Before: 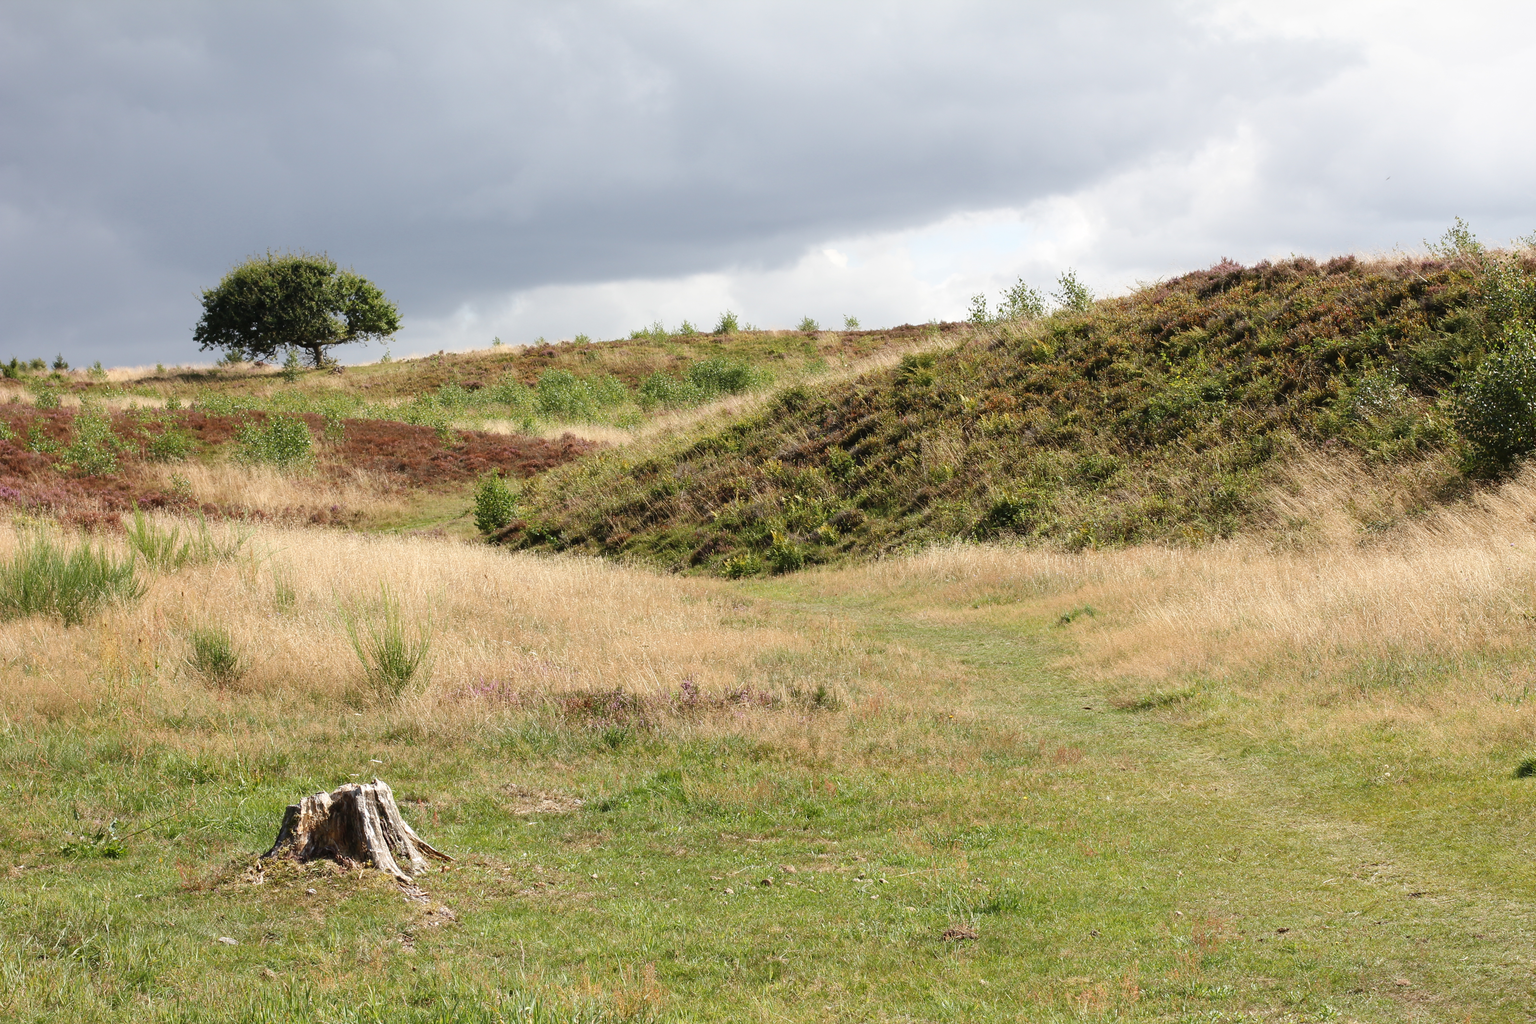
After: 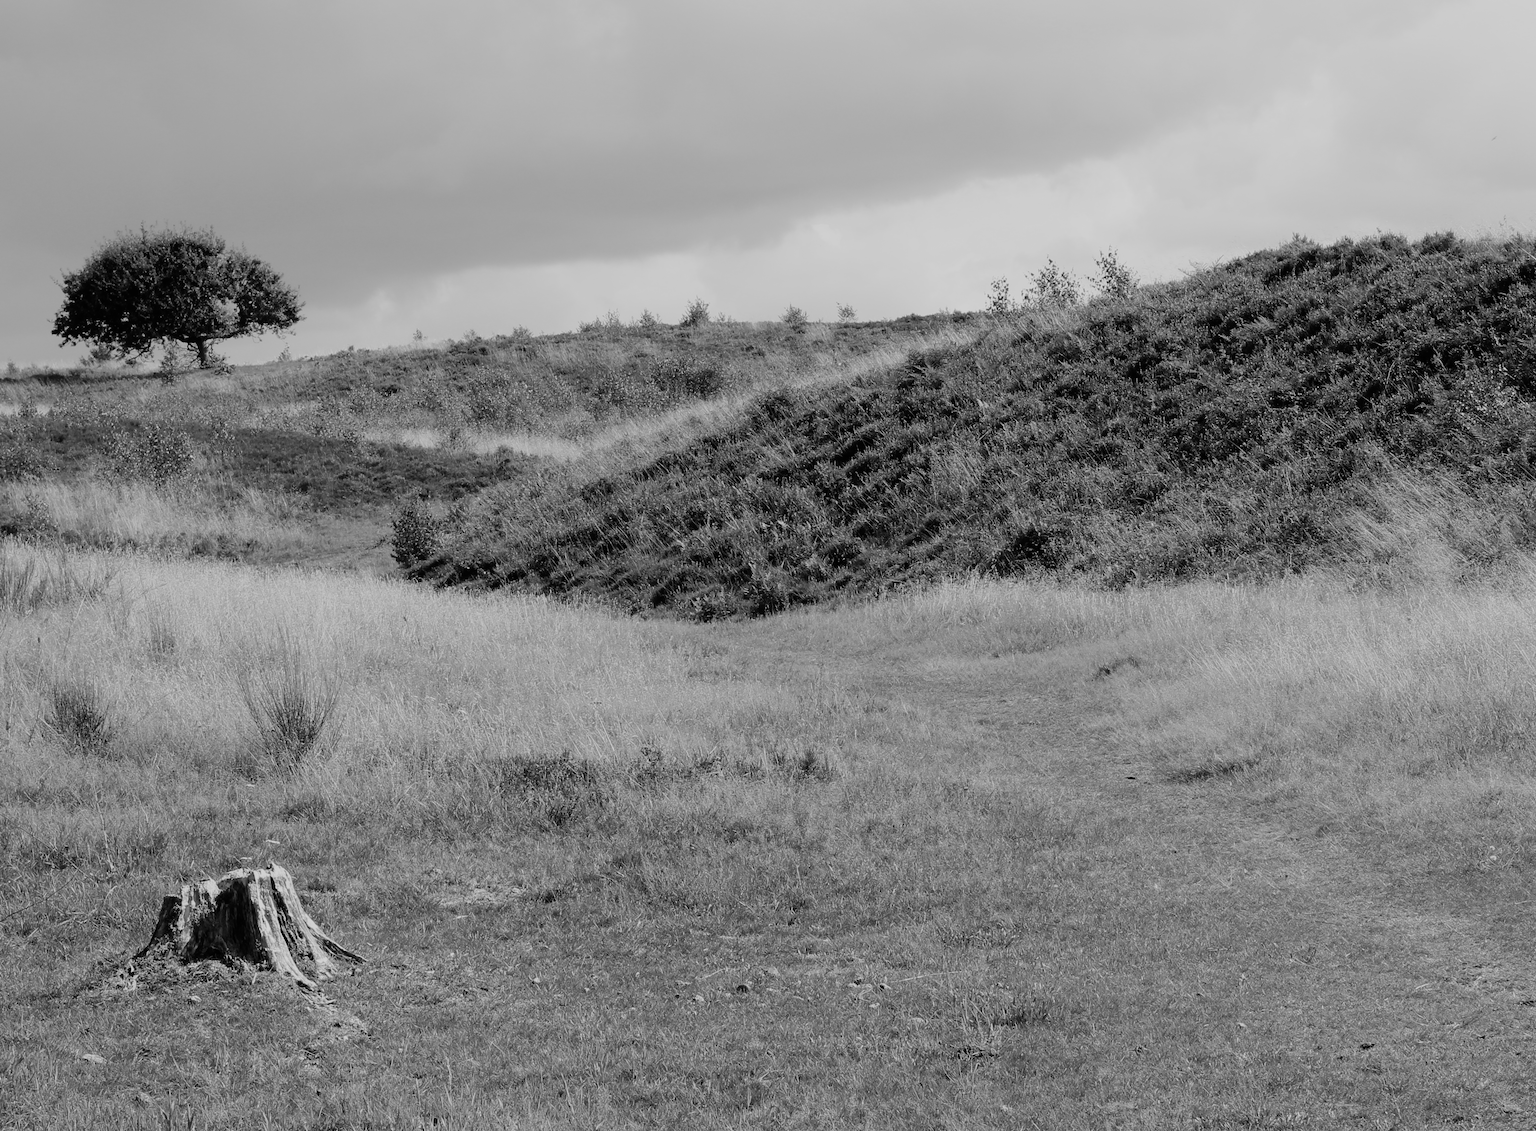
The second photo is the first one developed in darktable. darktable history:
color calibration: output gray [0.246, 0.254, 0.501, 0], gray › normalize channels true, illuminant same as pipeline (D50), adaptation XYZ, x 0.346, y 0.359, gamut compression 0
filmic rgb: black relative exposure -7.82 EV, white relative exposure 4.29 EV, hardness 3.86, color science v6 (2022)
crop: left 9.807%, top 6.259%, right 7.334%, bottom 2.177%
